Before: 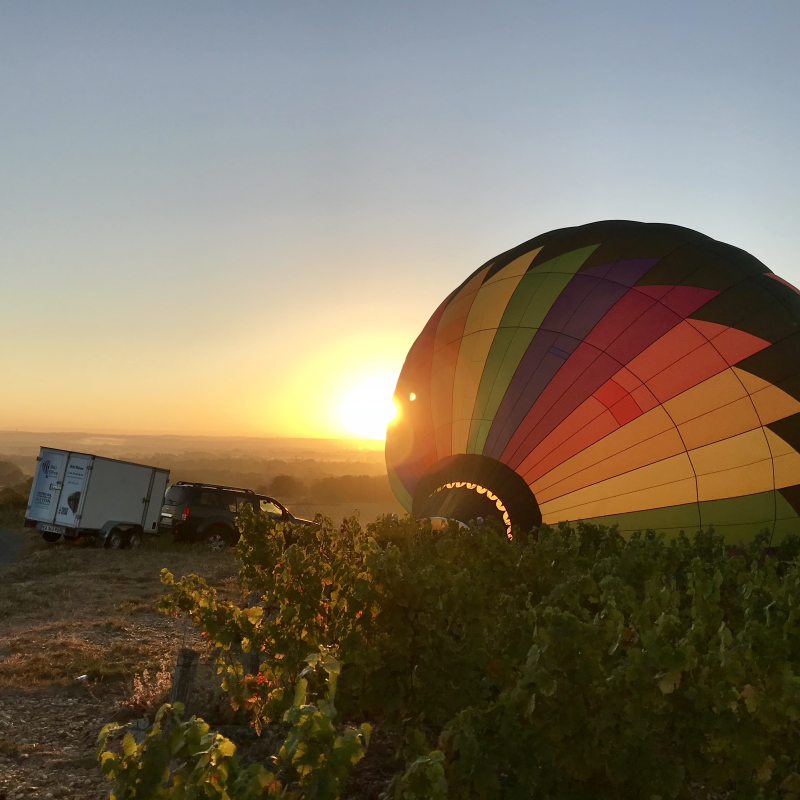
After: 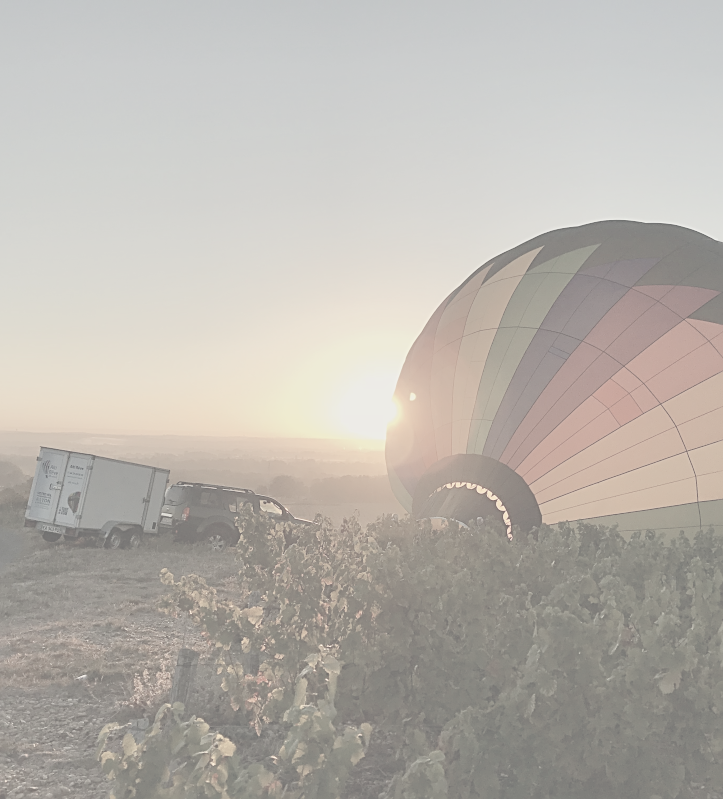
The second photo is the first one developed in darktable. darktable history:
crop: right 9.509%, bottom 0.031%
sharpen: on, module defaults
white balance: red 1.029, blue 0.92
contrast brightness saturation: contrast -0.32, brightness 0.75, saturation -0.78
